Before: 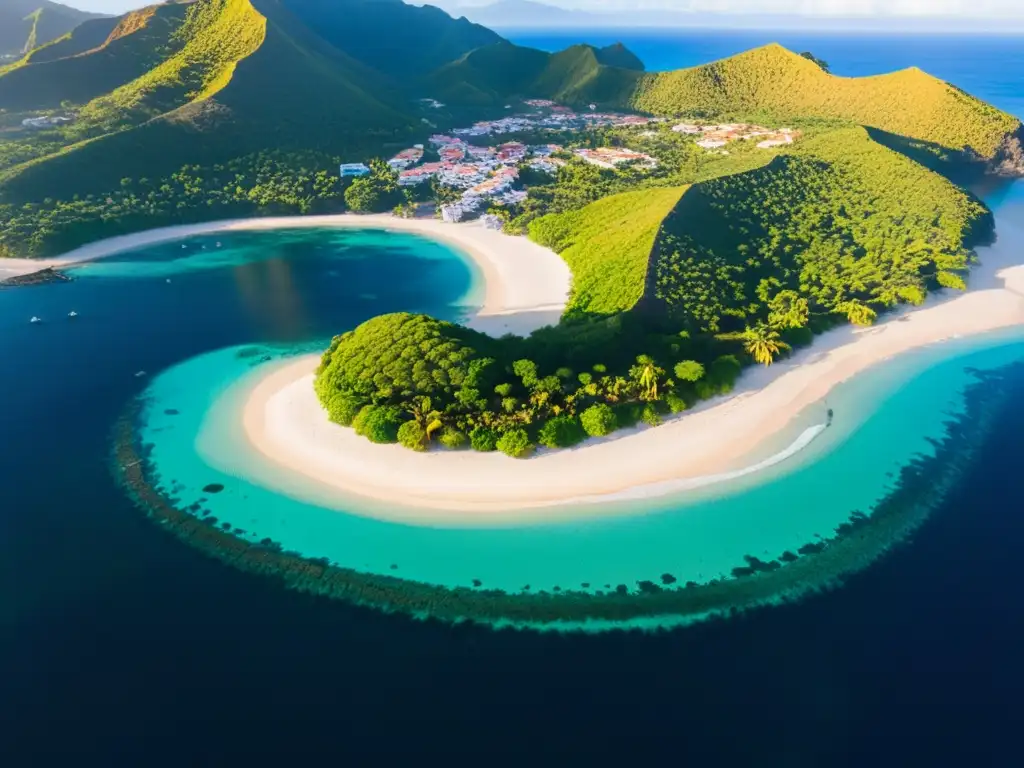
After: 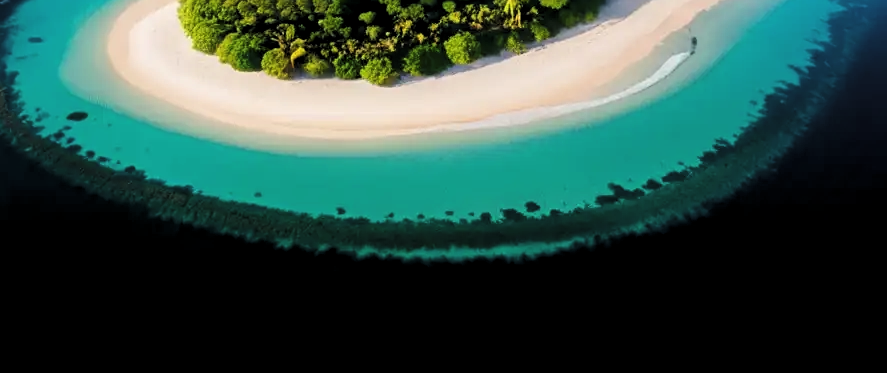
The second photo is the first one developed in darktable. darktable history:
crop and rotate: left 13.288%, top 48.567%, bottom 2.862%
levels: levels [0.116, 0.574, 1]
sharpen: amount 0.209
